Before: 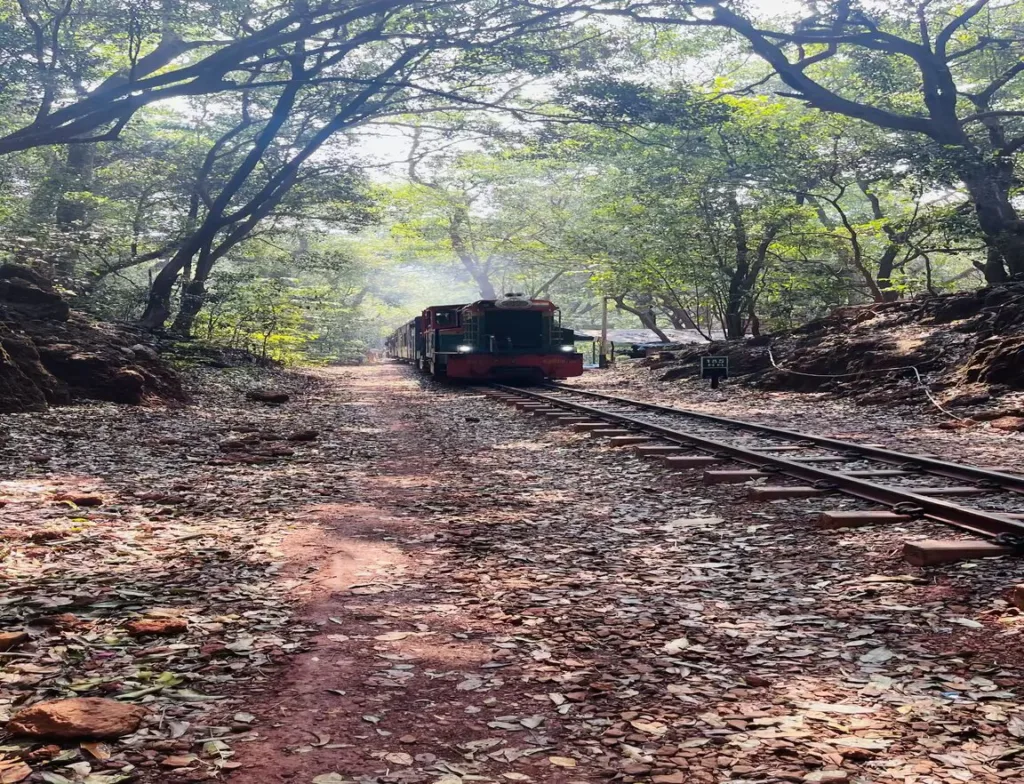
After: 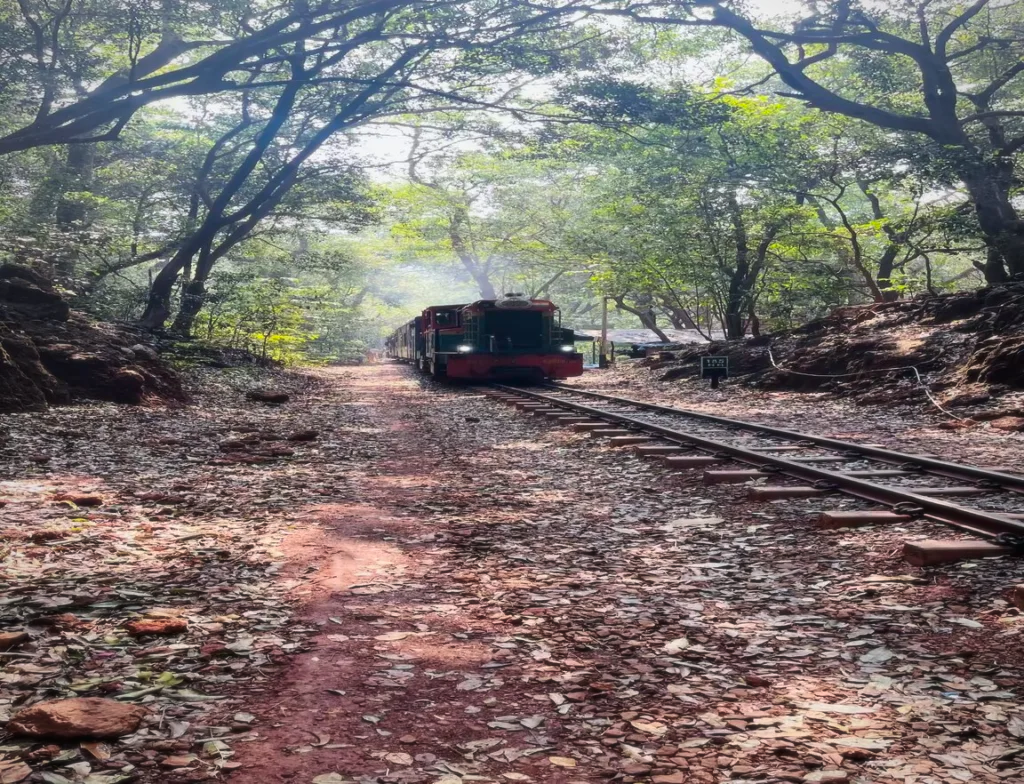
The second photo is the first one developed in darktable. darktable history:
soften: size 10%, saturation 50%, brightness 0.2 EV, mix 10%
vignetting: fall-off radius 63.6%
